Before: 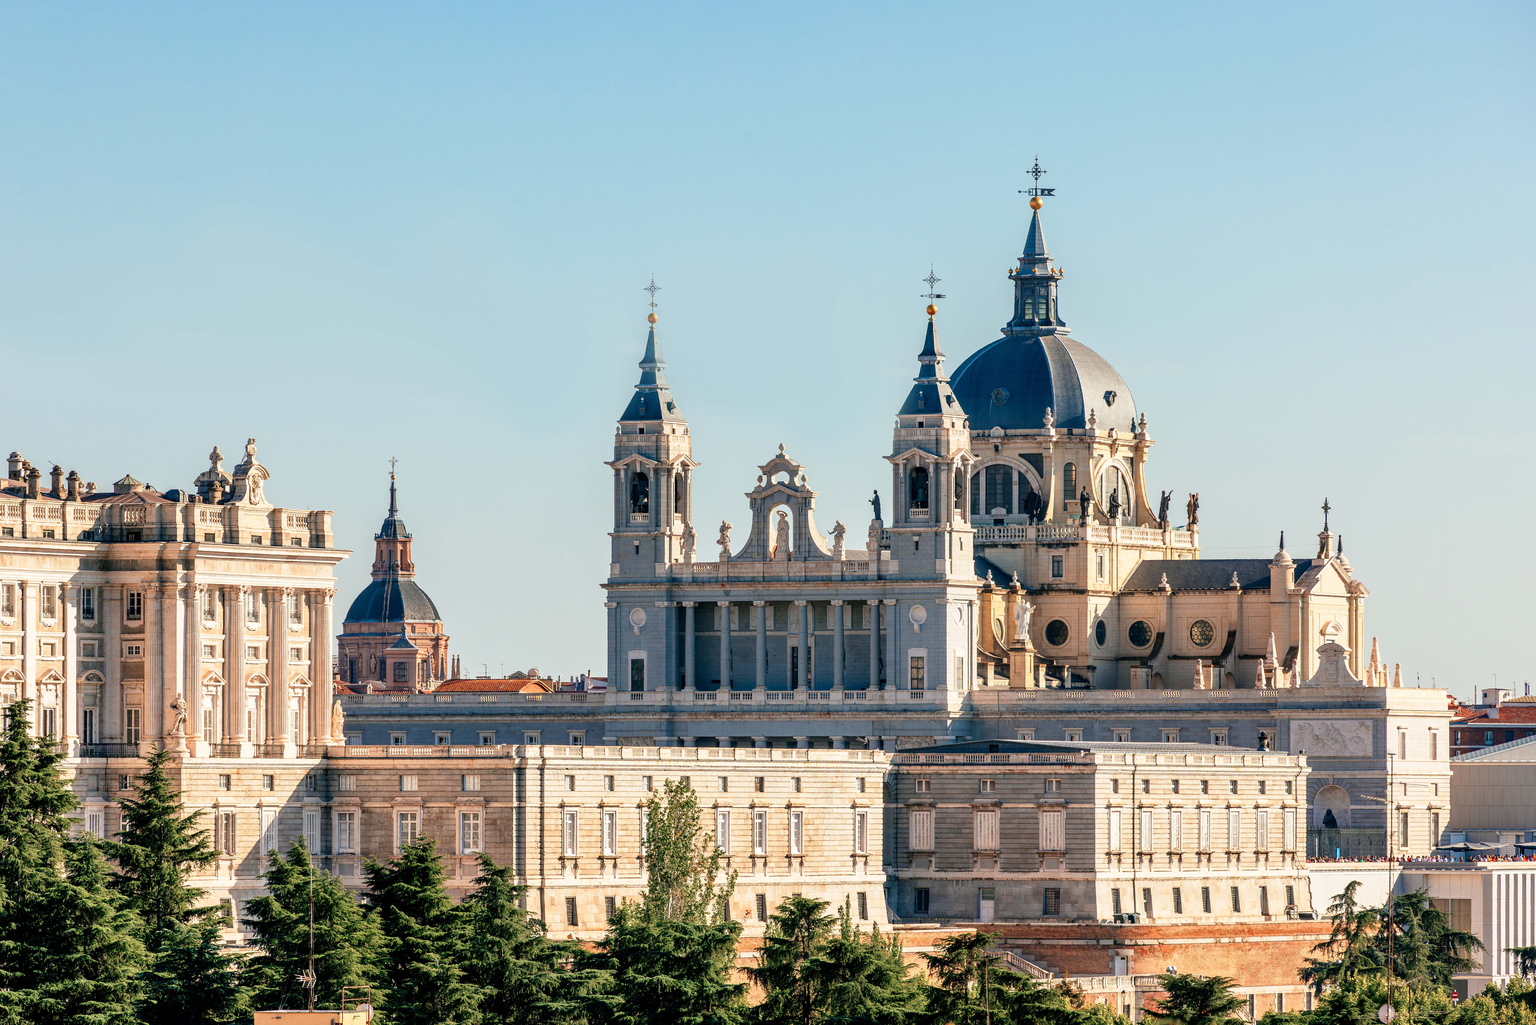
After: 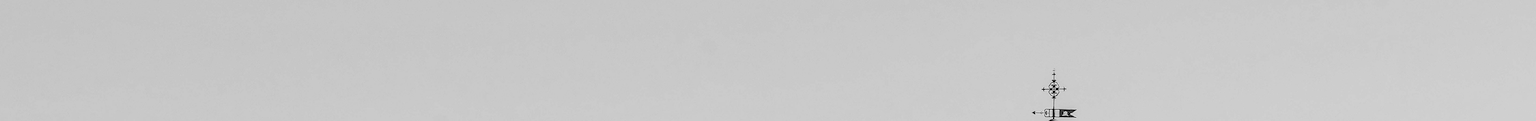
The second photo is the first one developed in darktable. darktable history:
color calibration: output gray [0.267, 0.423, 0.267, 0], illuminant same as pipeline (D50), adaptation none (bypass)
crop and rotate: left 9.644%, top 9.491%, right 6.021%, bottom 80.509%
sharpen: on, module defaults
